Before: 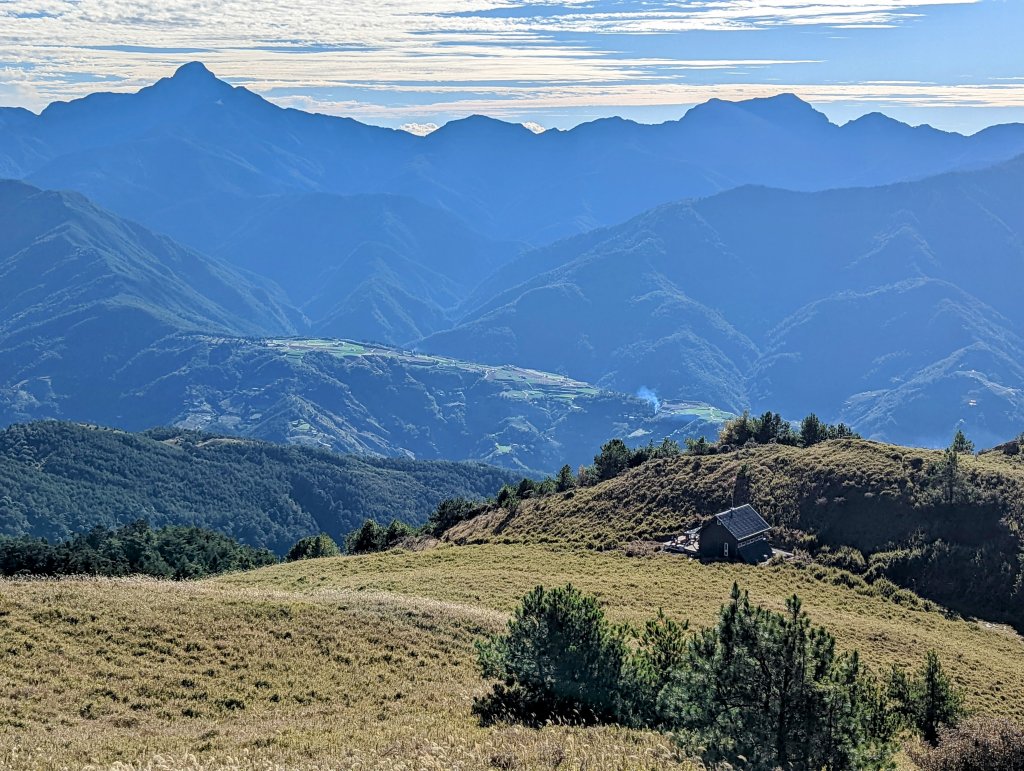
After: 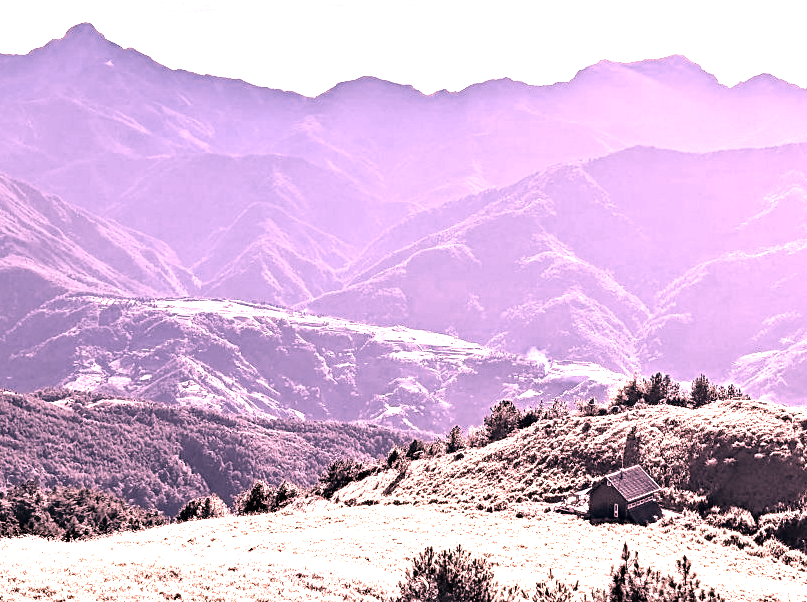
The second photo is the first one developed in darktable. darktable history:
color correction: saturation 0.3
white balance: red 4.26, blue 1.802
crop and rotate: left 10.77%, top 5.1%, right 10.41%, bottom 16.76%
haze removal: compatibility mode true, adaptive false
